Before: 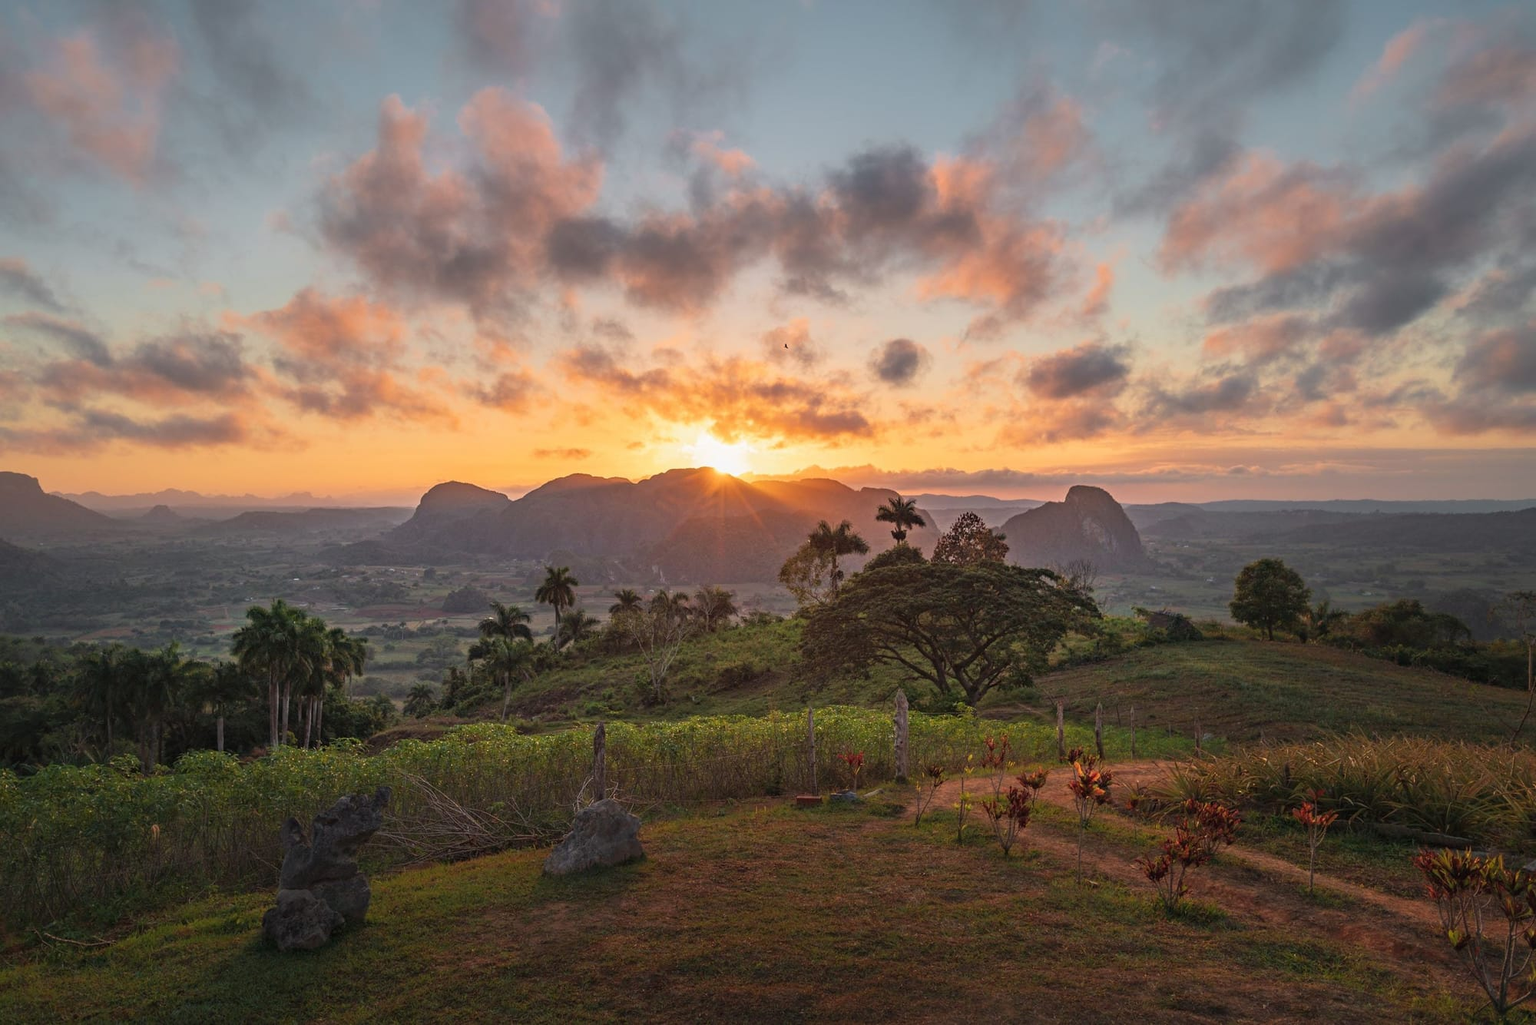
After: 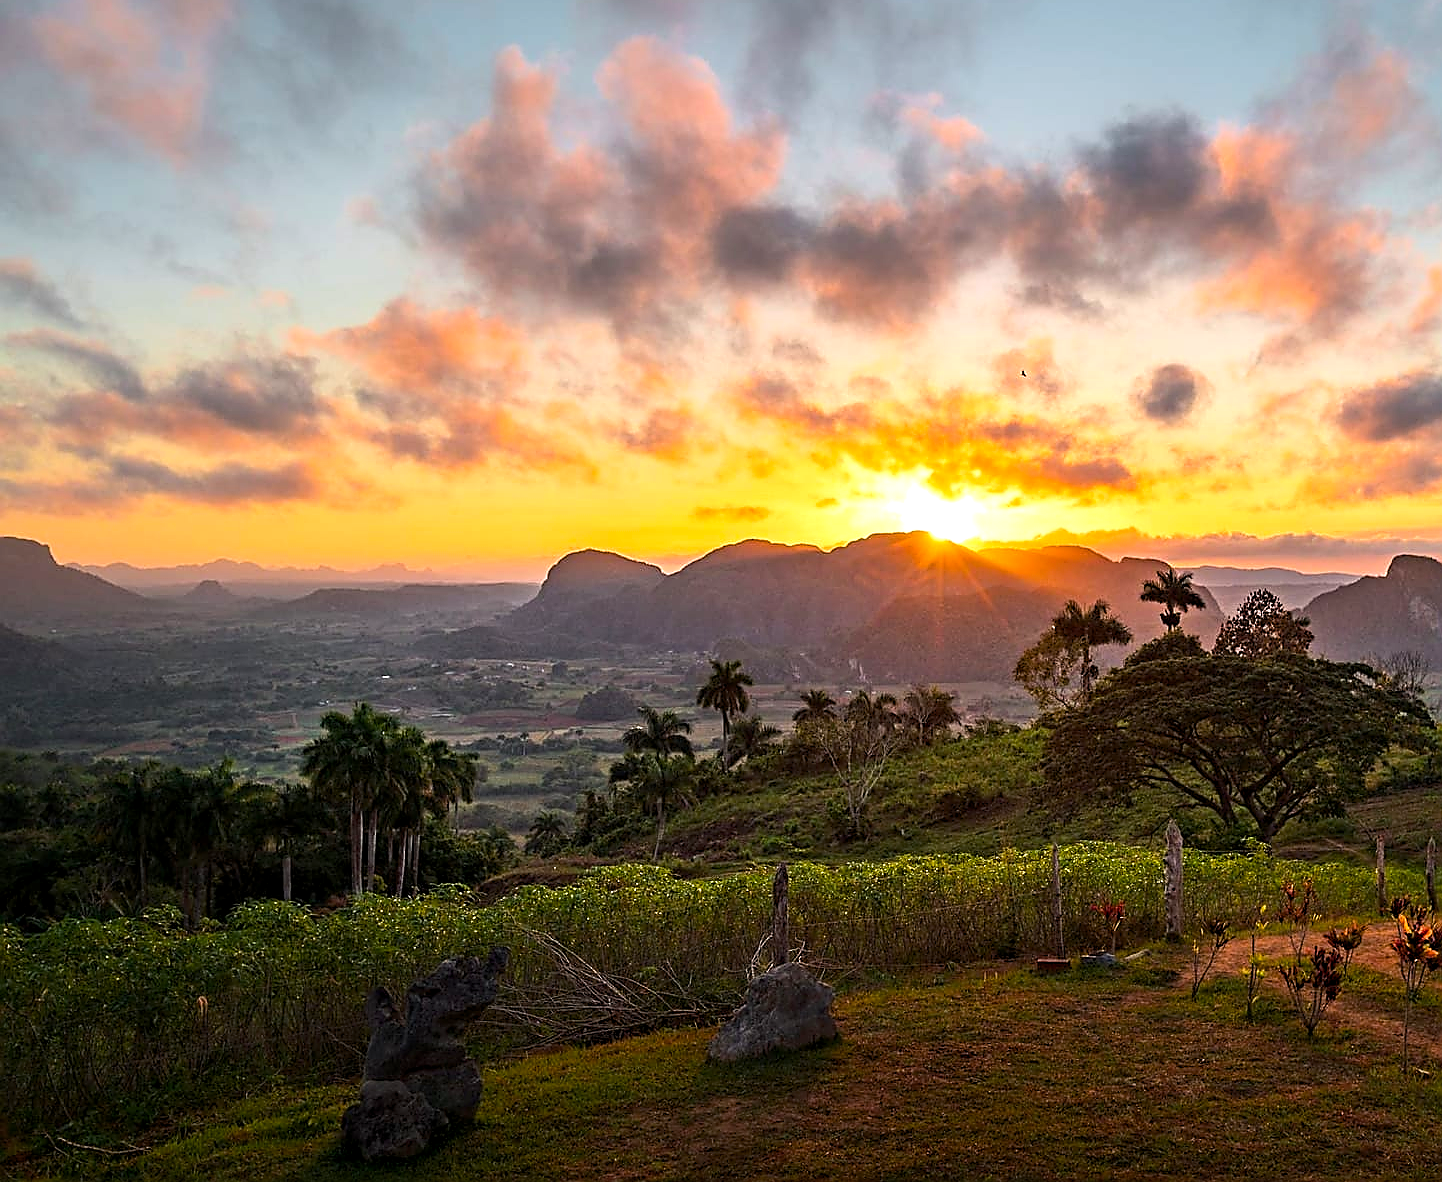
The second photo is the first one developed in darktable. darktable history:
crop: top 5.808%, right 27.9%, bottom 5.533%
sharpen: radius 1.392, amount 1.262, threshold 0.718
color balance rgb: global offset › luminance -0.493%, perceptual saturation grading › global saturation 30.371%, perceptual brilliance grading › global brilliance 3.005%, perceptual brilliance grading › highlights -3.405%, perceptual brilliance grading › shadows 2.915%
tone equalizer: -8 EV -0.745 EV, -7 EV -0.666 EV, -6 EV -0.613 EV, -5 EV -0.422 EV, -3 EV 0.398 EV, -2 EV 0.6 EV, -1 EV 0.684 EV, +0 EV 0.778 EV, edges refinement/feathering 500, mask exposure compensation -1.57 EV, preserve details no
